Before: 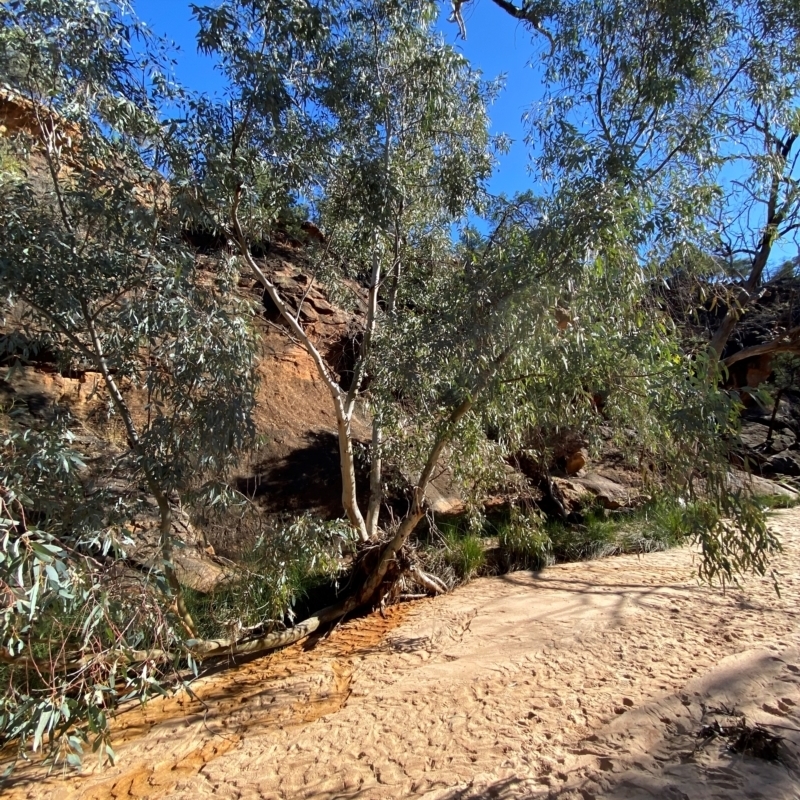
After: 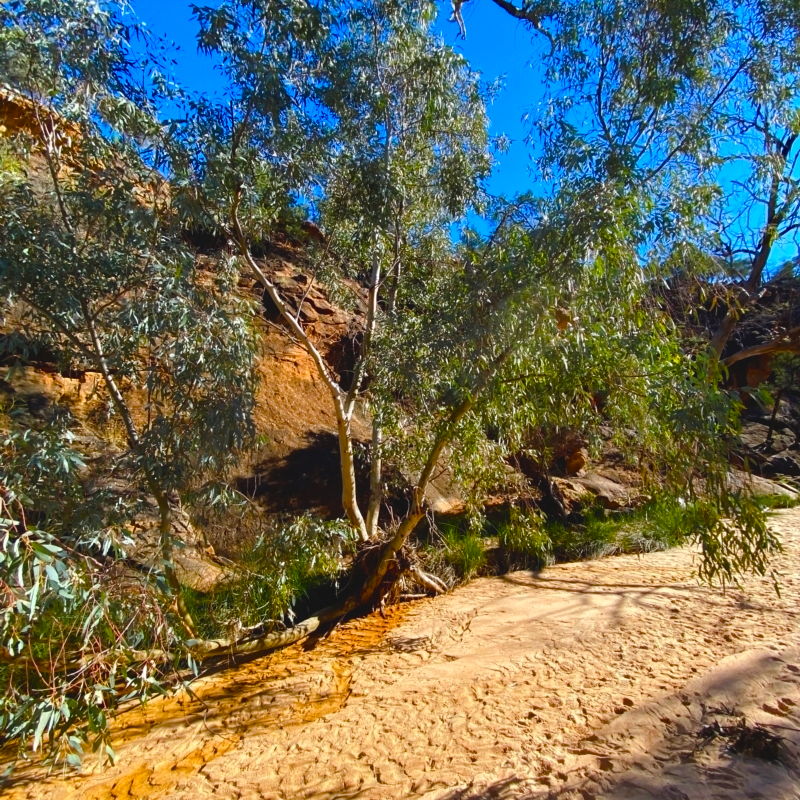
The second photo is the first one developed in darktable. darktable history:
color balance rgb: global offset › luminance 0.755%, linear chroma grading › global chroma 15.083%, perceptual saturation grading › global saturation 20%, perceptual saturation grading › highlights -25.768%, perceptual saturation grading › shadows 49.316%, global vibrance 40.763%
